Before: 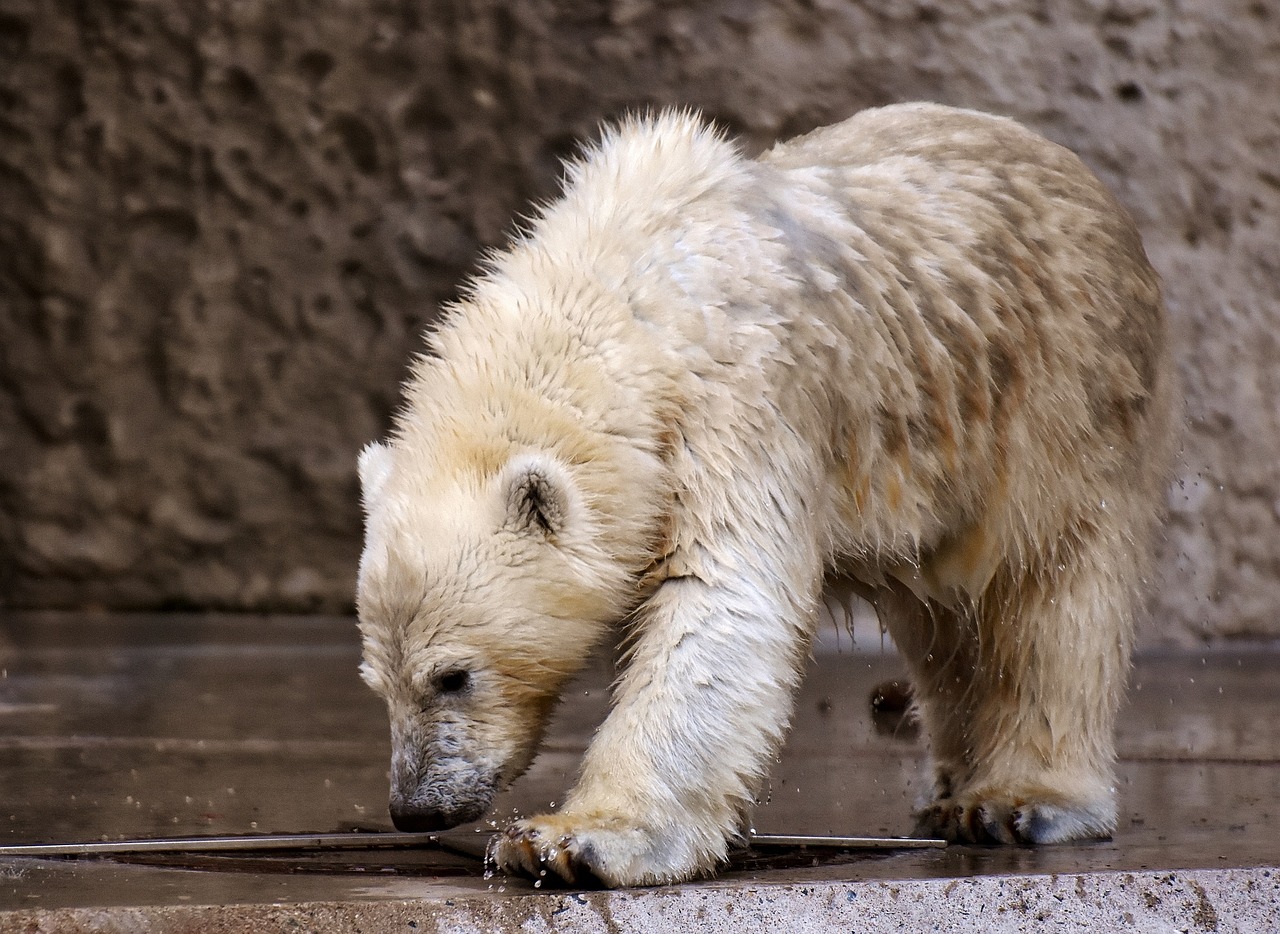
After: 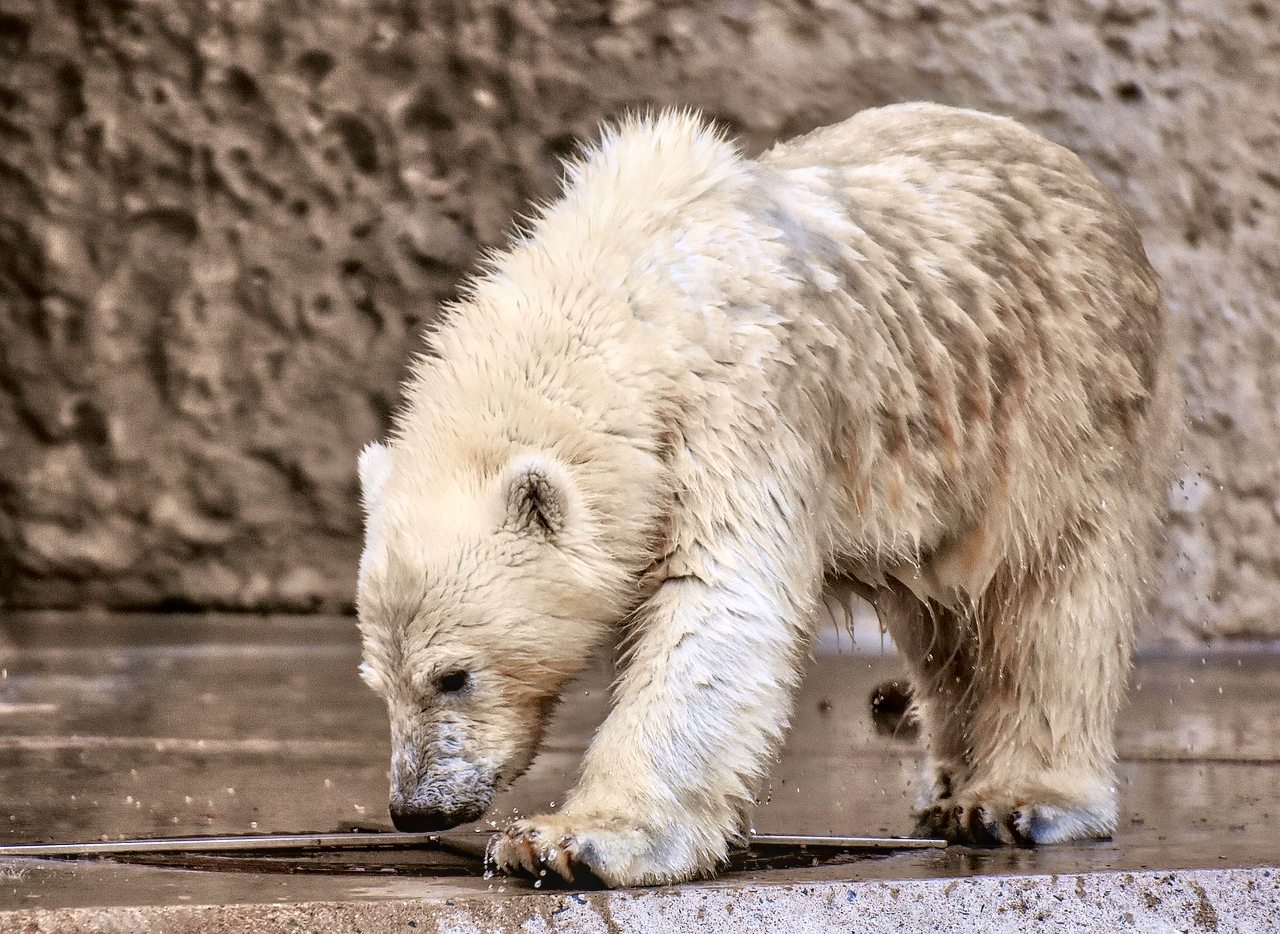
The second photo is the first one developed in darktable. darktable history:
tone equalizer: -7 EV 0.147 EV, -6 EV 0.581 EV, -5 EV 1.14 EV, -4 EV 1.29 EV, -3 EV 1.18 EV, -2 EV 0.6 EV, -1 EV 0.155 EV
local contrast: on, module defaults
tone curve: curves: ch0 [(0, 0.039) (0.104, 0.094) (0.285, 0.301) (0.689, 0.764) (0.89, 0.926) (0.994, 0.971)]; ch1 [(0, 0) (0.337, 0.249) (0.437, 0.411) (0.485, 0.487) (0.515, 0.514) (0.566, 0.563) (0.641, 0.655) (1, 1)]; ch2 [(0, 0) (0.314, 0.301) (0.421, 0.411) (0.502, 0.505) (0.528, 0.54) (0.557, 0.555) (0.612, 0.583) (0.722, 0.67) (1, 1)], color space Lab, independent channels, preserve colors none
